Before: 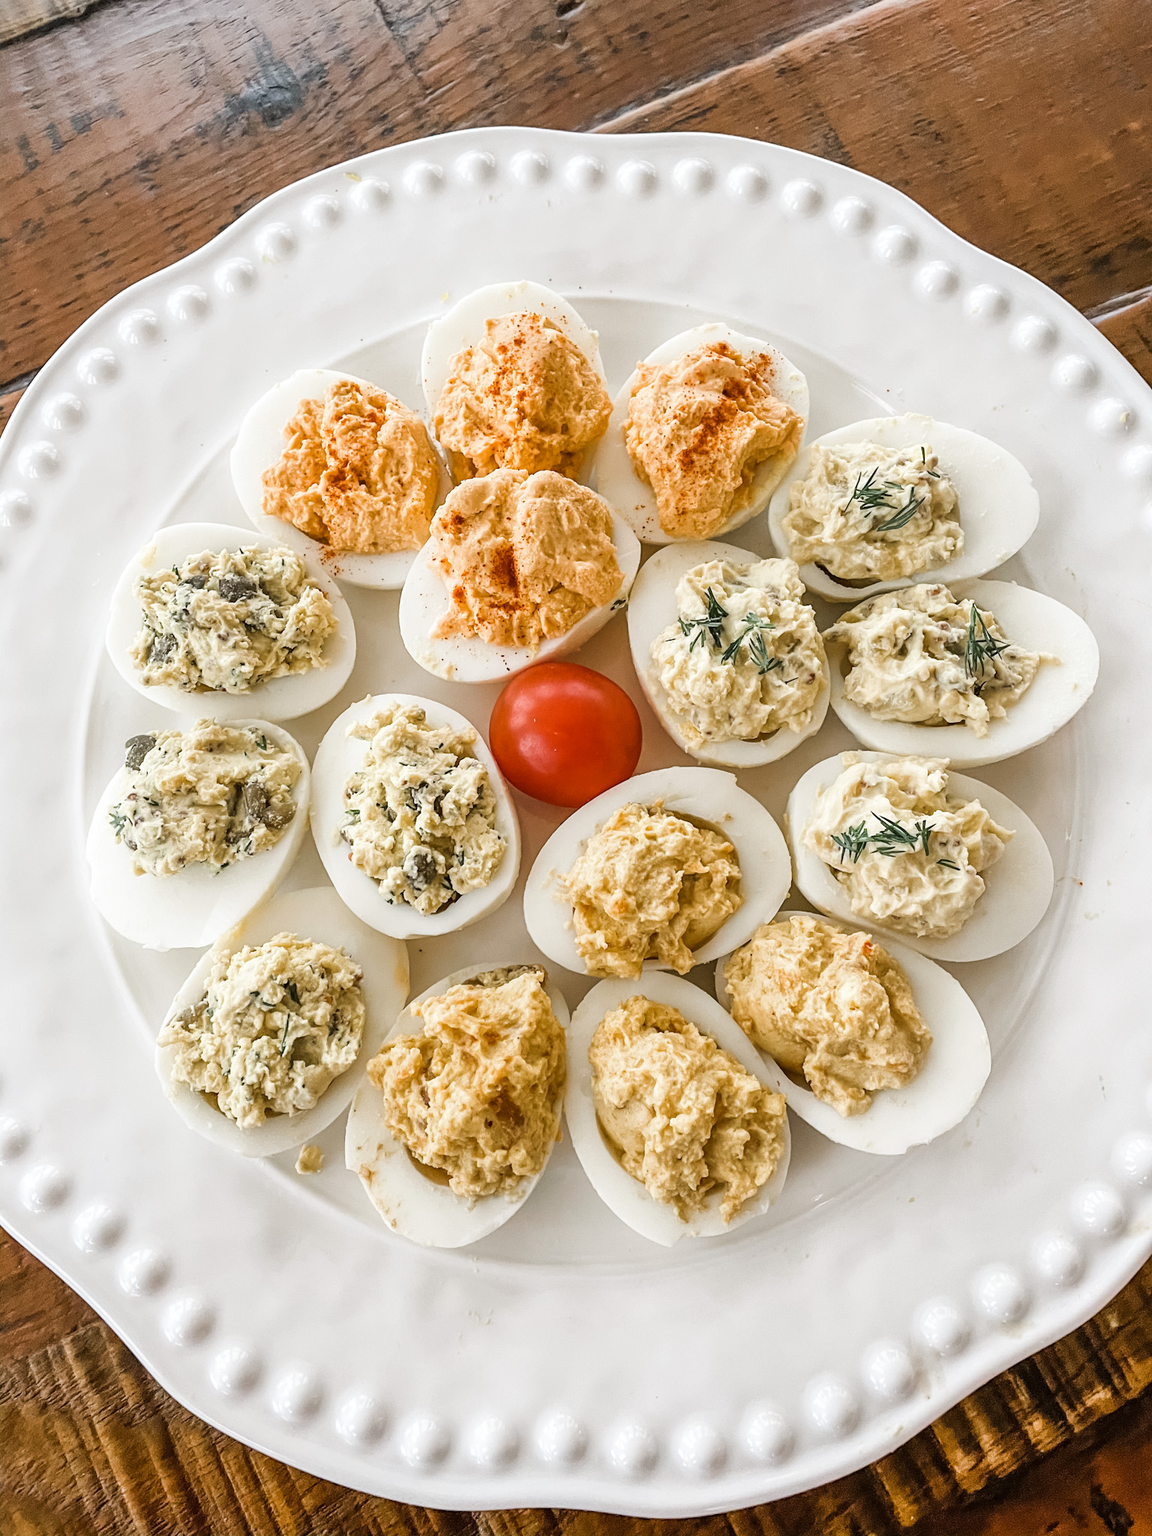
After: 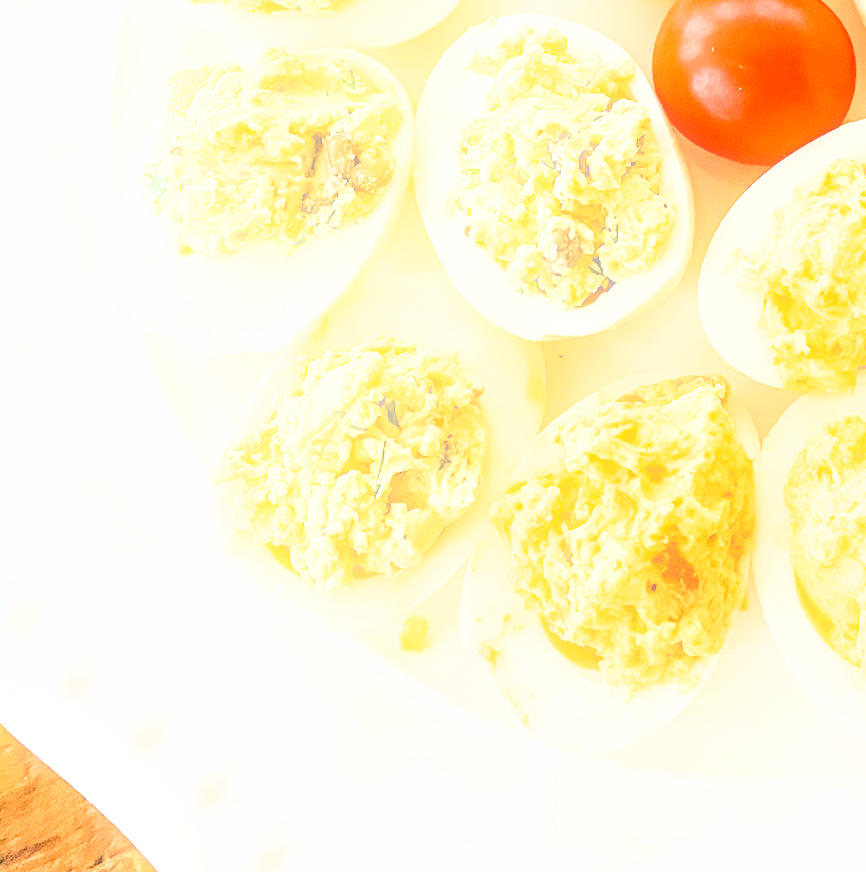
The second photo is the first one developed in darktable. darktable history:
crop: top 44.483%, right 43.593%, bottom 12.892%
tone curve: curves: ch0 [(0, 0) (0.084, 0.074) (0.2, 0.297) (0.363, 0.591) (0.495, 0.765) (0.68, 0.901) (0.851, 0.967) (1, 1)], color space Lab, linked channels, preserve colors none
bloom: size 9%, threshold 100%, strength 7%
exposure: black level correction 0, exposure 1 EV, compensate exposure bias true, compensate highlight preservation false
